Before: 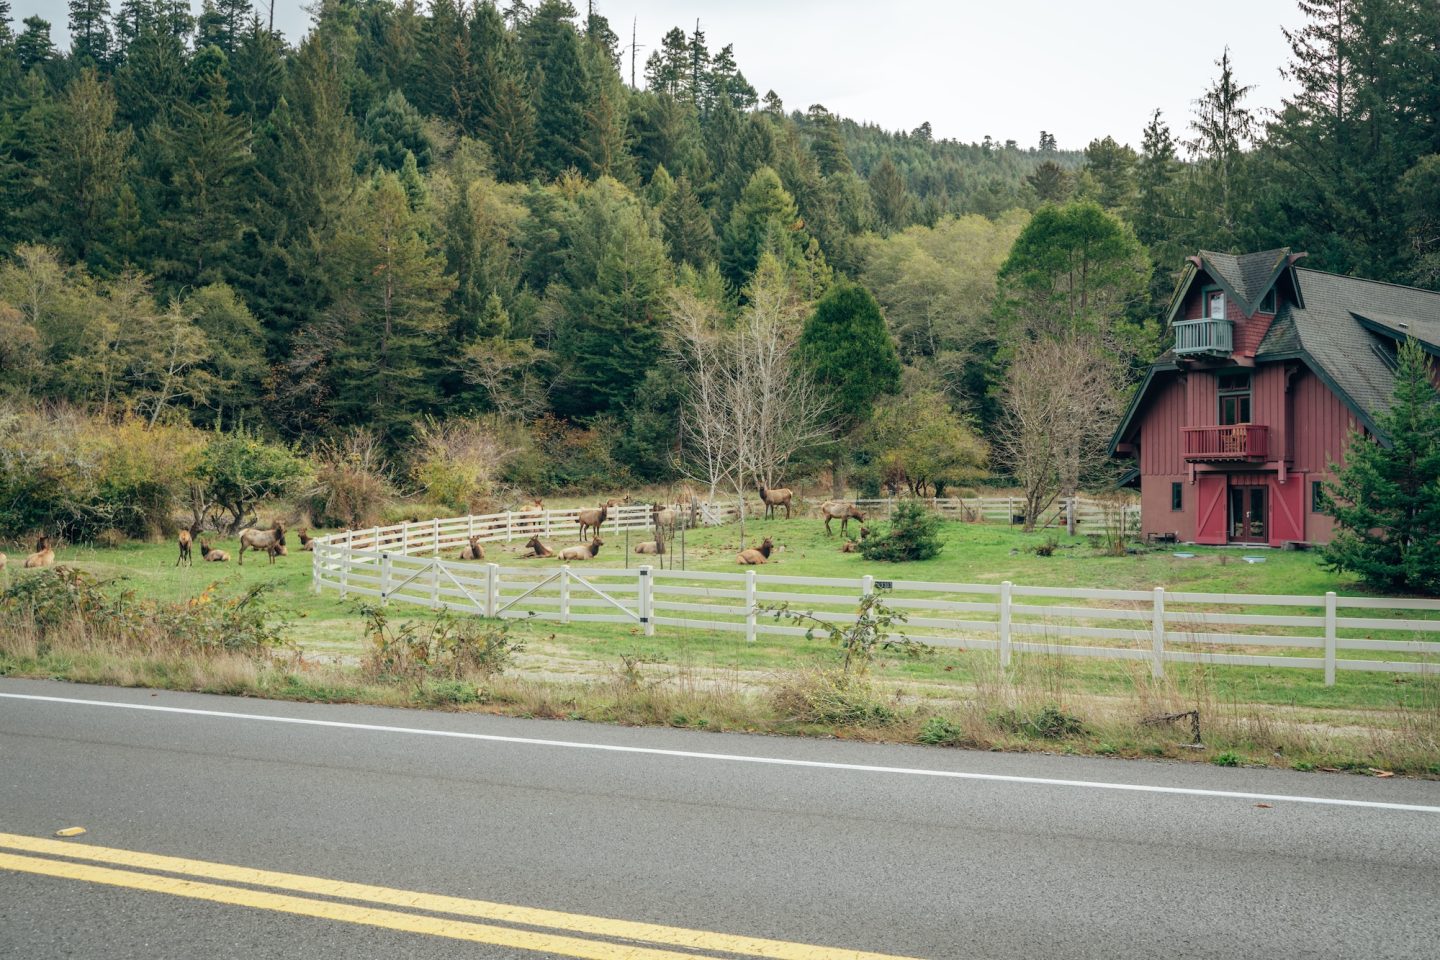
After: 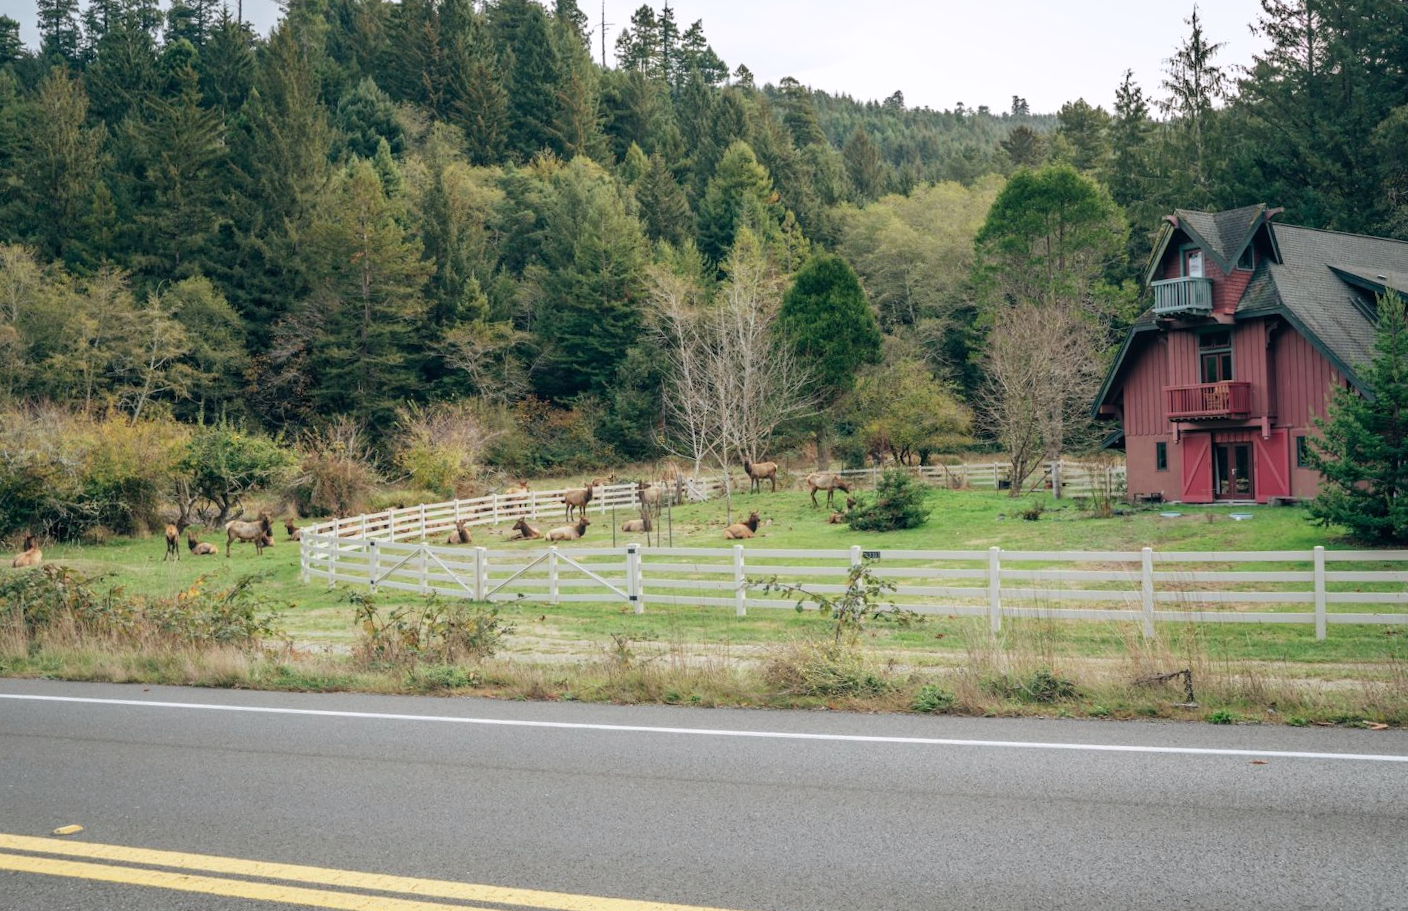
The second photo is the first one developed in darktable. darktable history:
rotate and perspective: rotation -2°, crop left 0.022, crop right 0.978, crop top 0.049, crop bottom 0.951
white balance: red 1.009, blue 1.027
